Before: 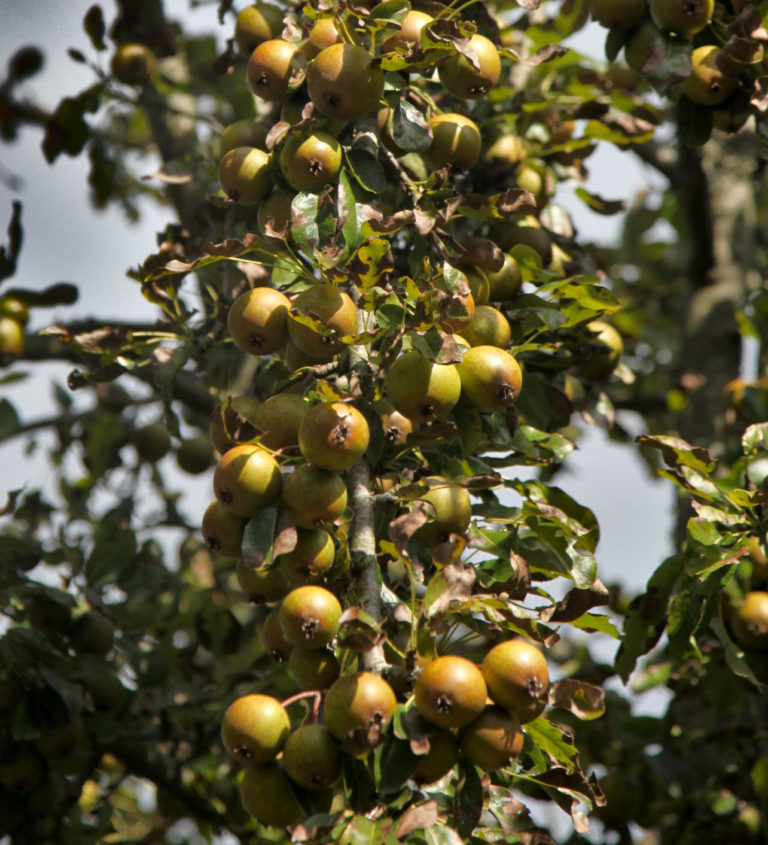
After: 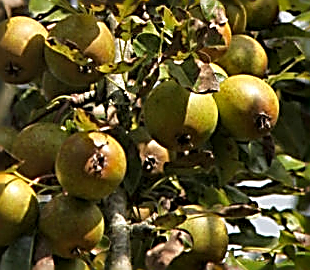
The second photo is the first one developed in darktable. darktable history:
color balance: mode lift, gamma, gain (sRGB), lift [0.97, 1, 1, 1], gamma [1.03, 1, 1, 1]
crop: left 31.751%, top 32.172%, right 27.8%, bottom 35.83%
rotate and perspective: crop left 0, crop top 0
sharpen: amount 2
